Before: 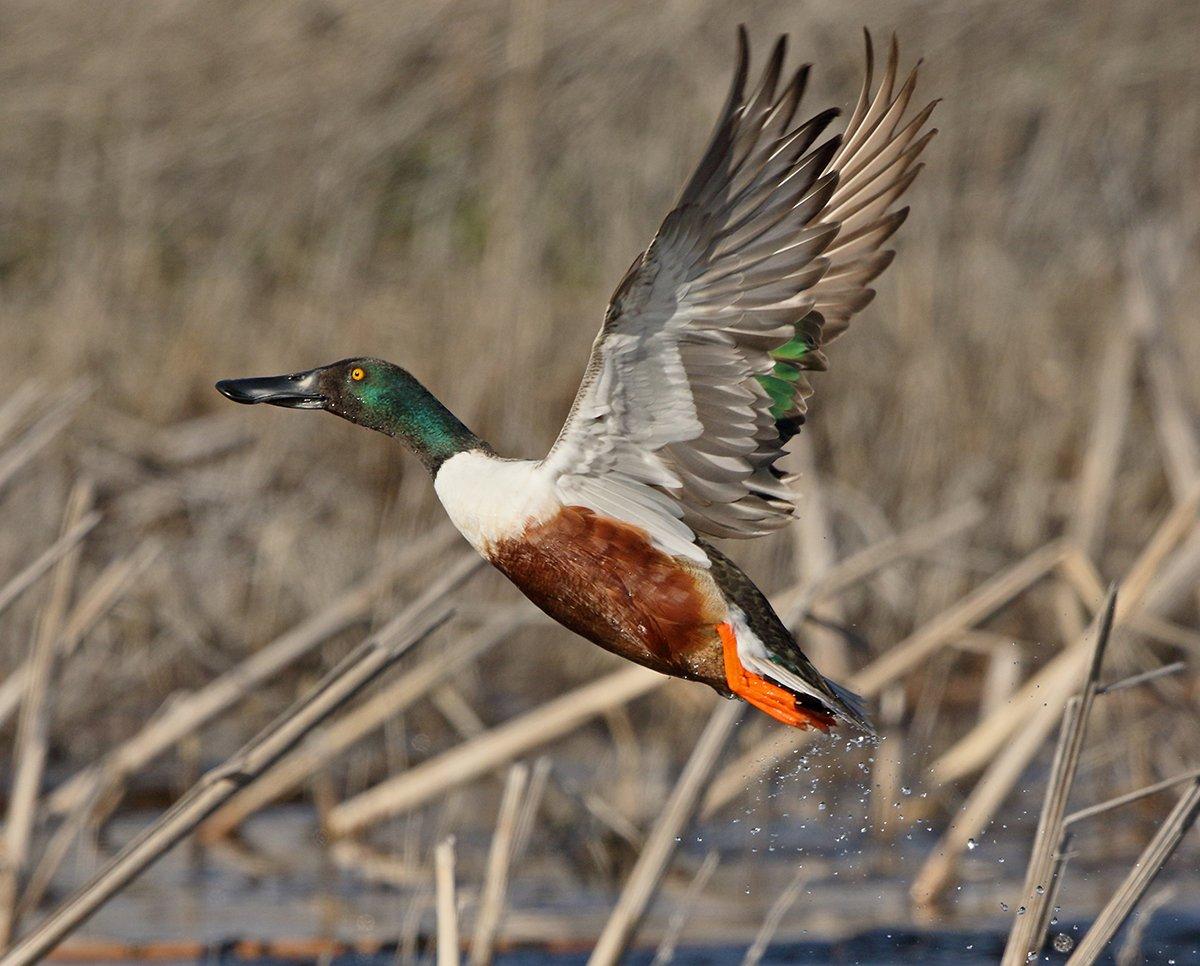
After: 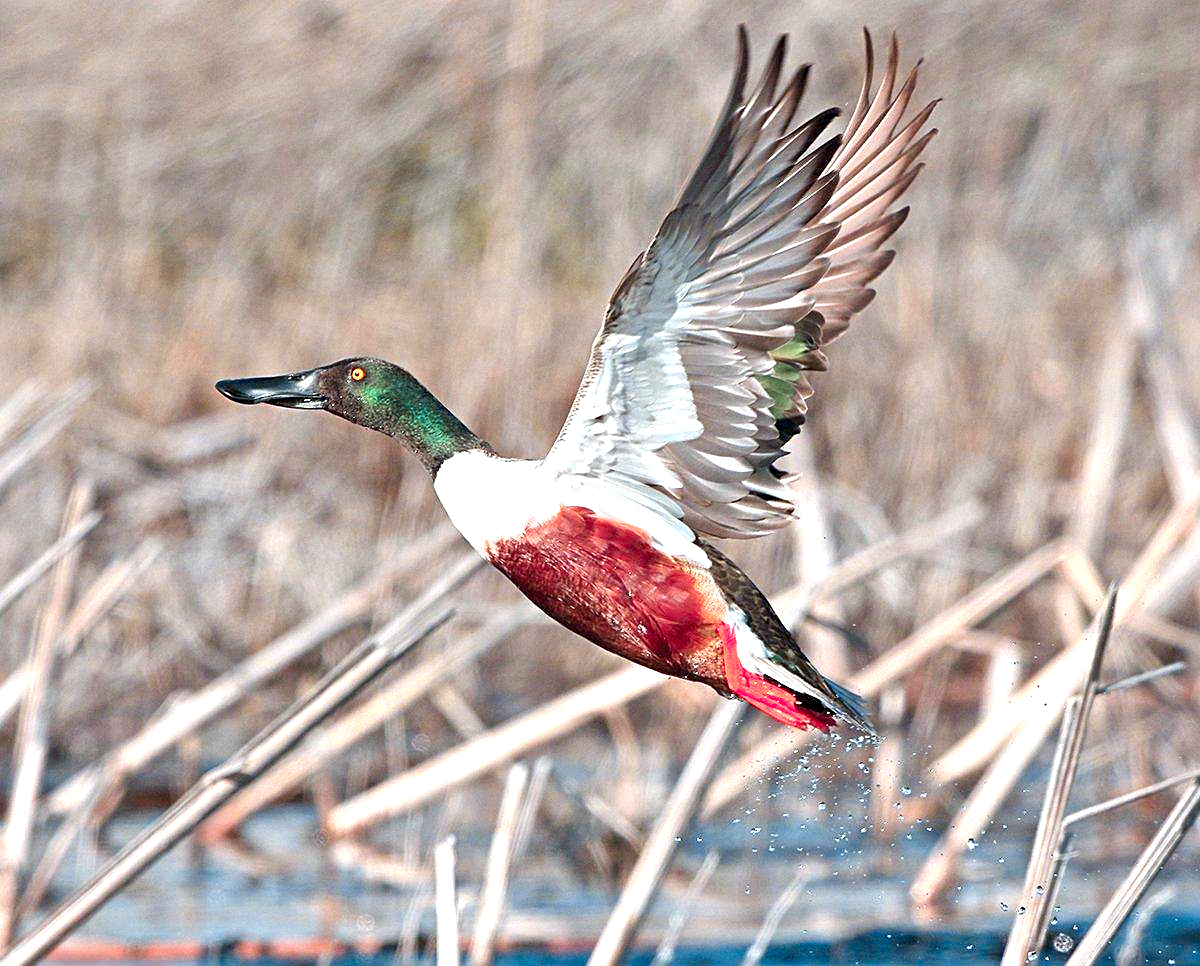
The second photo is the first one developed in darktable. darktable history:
sharpen: on, module defaults
color calibration: x 0.372, y 0.386, temperature 4284.48 K
exposure: black level correction 0.002, exposure 1.313 EV, compensate exposure bias true, compensate highlight preservation false
color zones: curves: ch1 [(0.263, 0.53) (0.376, 0.287) (0.487, 0.512) (0.748, 0.547) (1, 0.513)]; ch2 [(0.262, 0.45) (0.751, 0.477)], mix 18.65%, process mode strong
